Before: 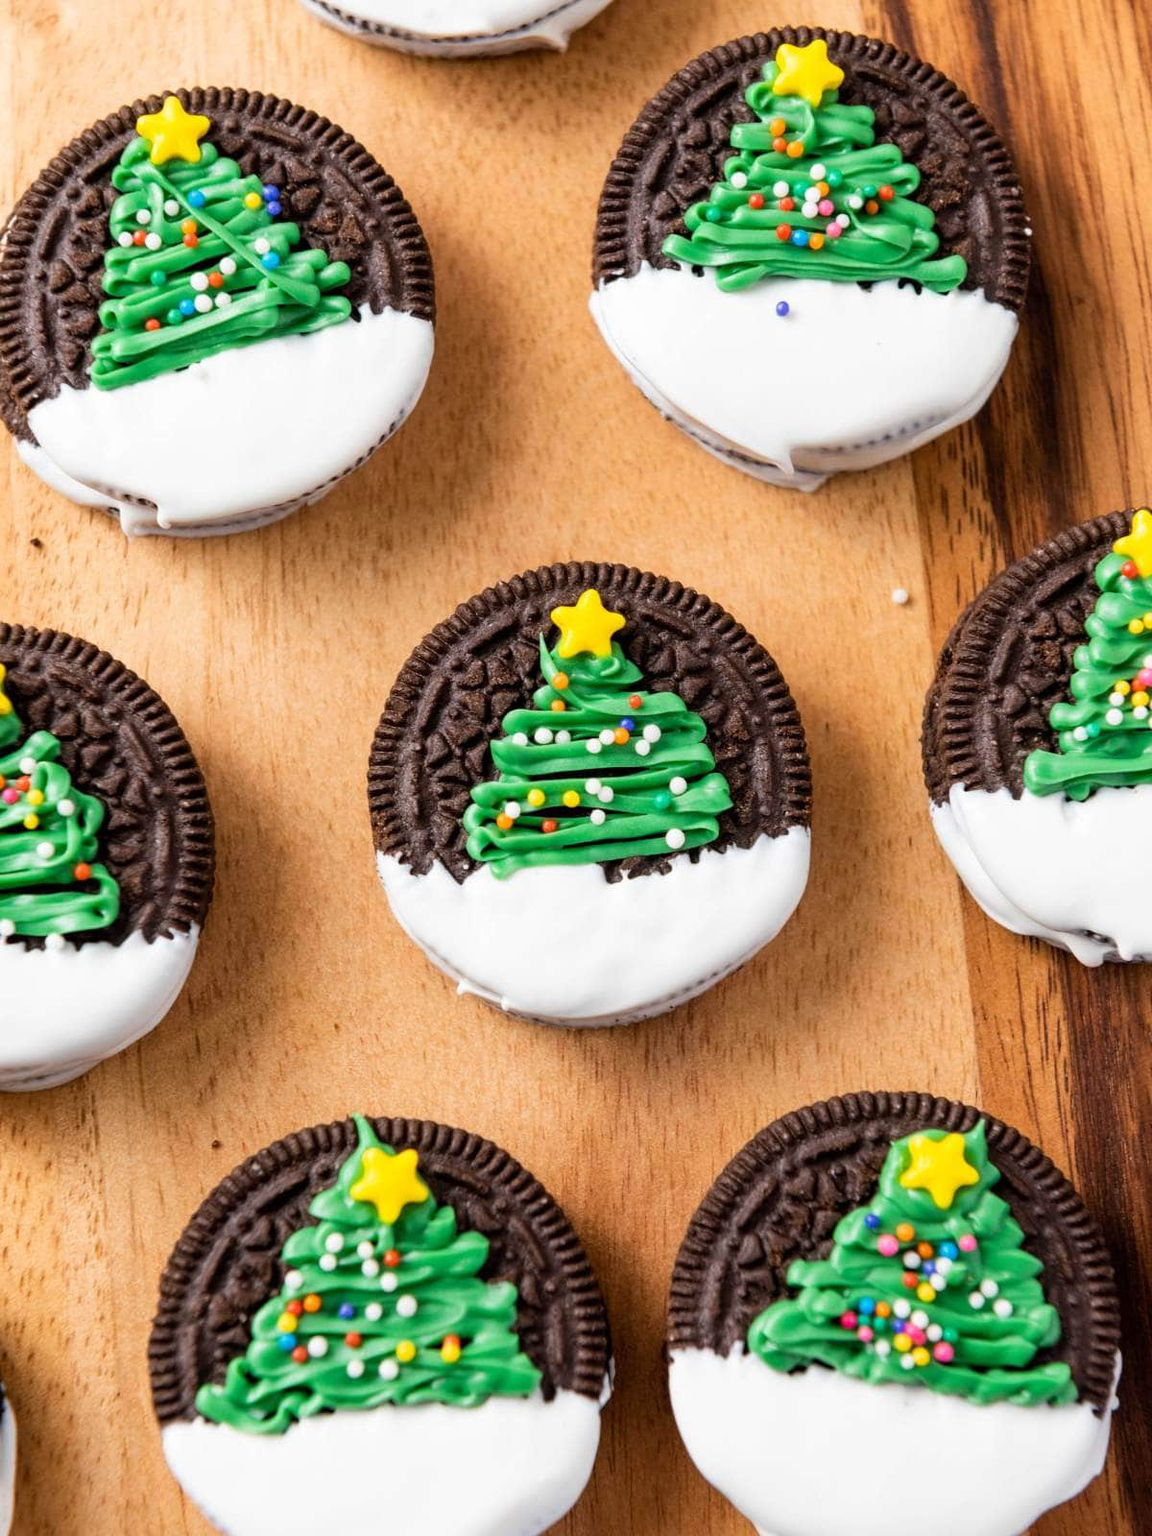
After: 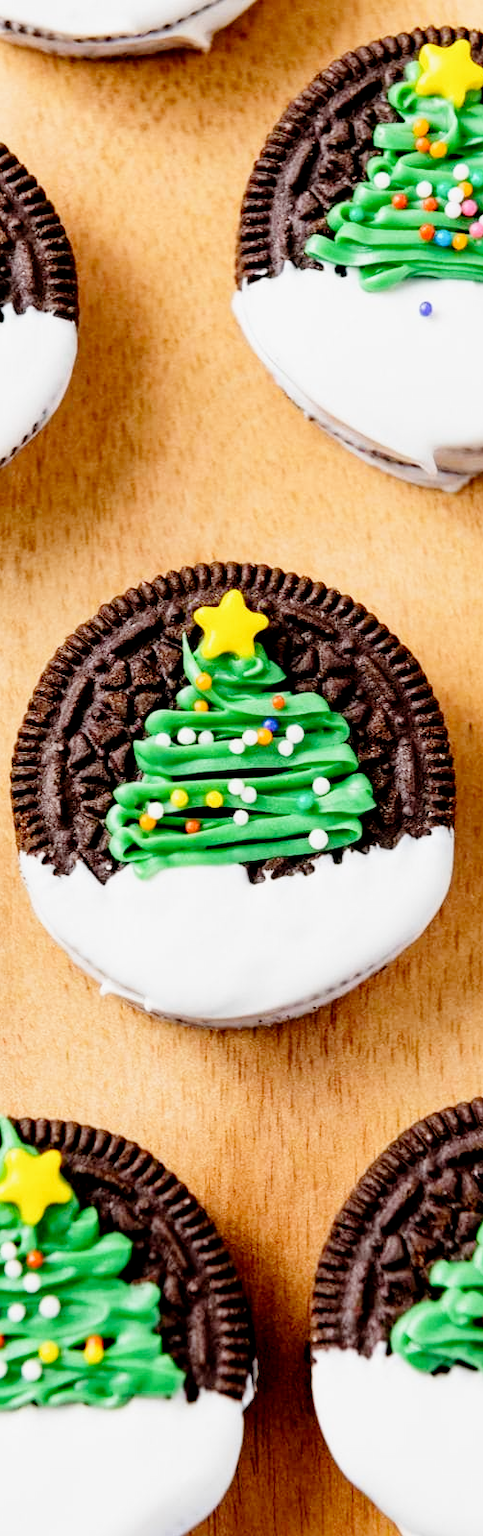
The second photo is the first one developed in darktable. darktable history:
base curve: curves: ch0 [(0, 0) (0.008, 0.007) (0.022, 0.029) (0.048, 0.089) (0.092, 0.197) (0.191, 0.399) (0.275, 0.534) (0.357, 0.65) (0.477, 0.78) (0.542, 0.833) (0.799, 0.973) (1, 1)], preserve colors none
exposure: black level correction 0.011, exposure -0.473 EV, compensate exposure bias true, compensate highlight preservation false
crop: left 31.047%, right 26.974%
